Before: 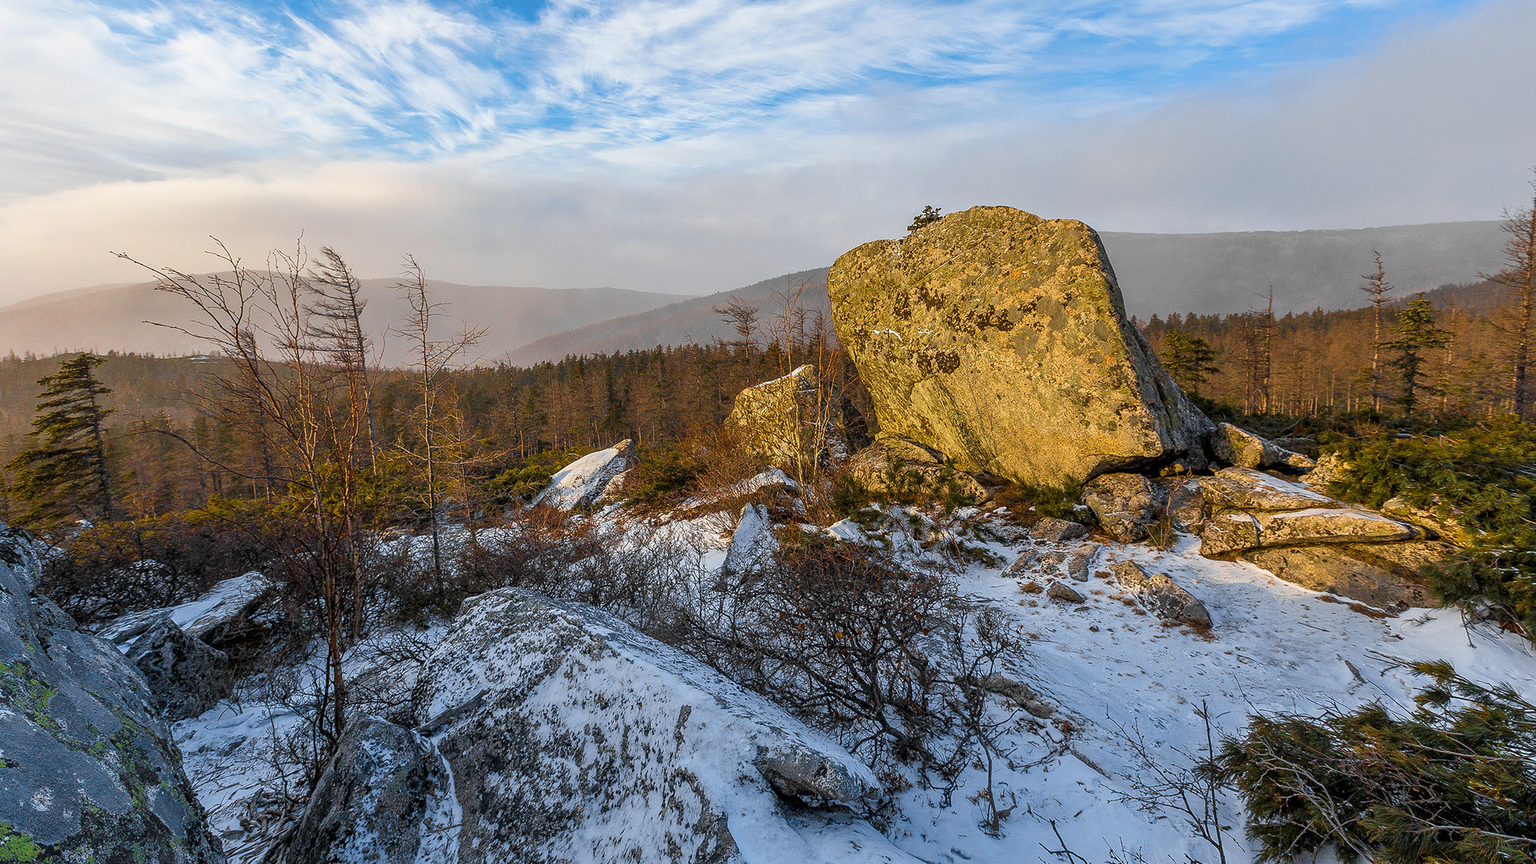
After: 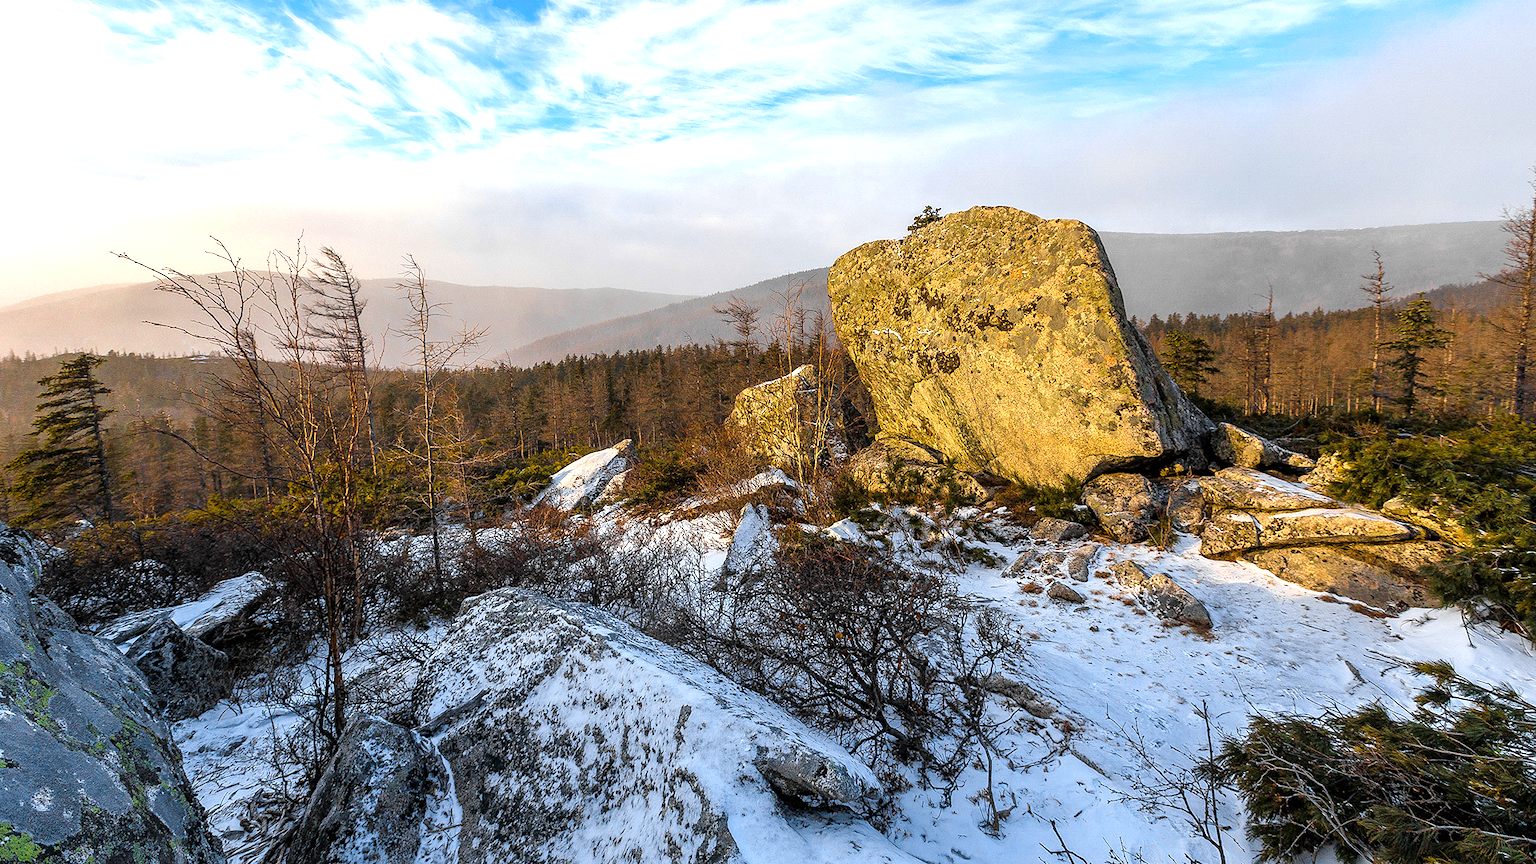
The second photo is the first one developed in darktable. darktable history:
tone equalizer: -8 EV -0.766 EV, -7 EV -0.695 EV, -6 EV -0.613 EV, -5 EV -0.41 EV, -3 EV 0.372 EV, -2 EV 0.6 EV, -1 EV 0.684 EV, +0 EV 0.744 EV, mask exposure compensation -0.485 EV
